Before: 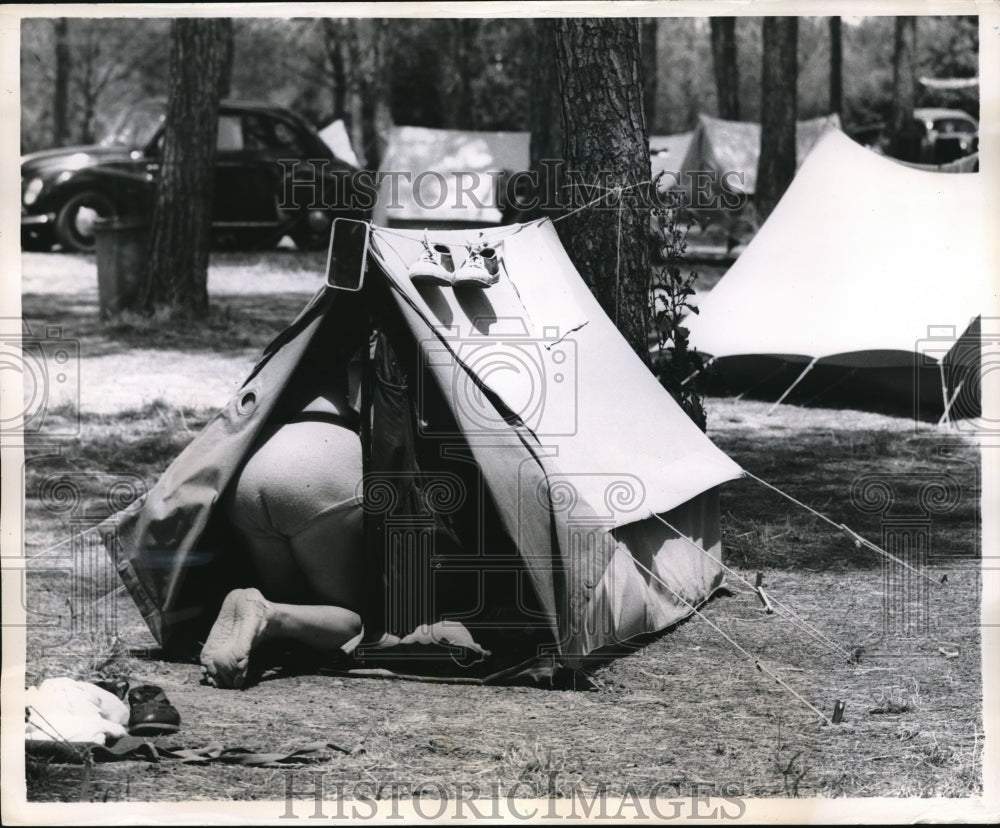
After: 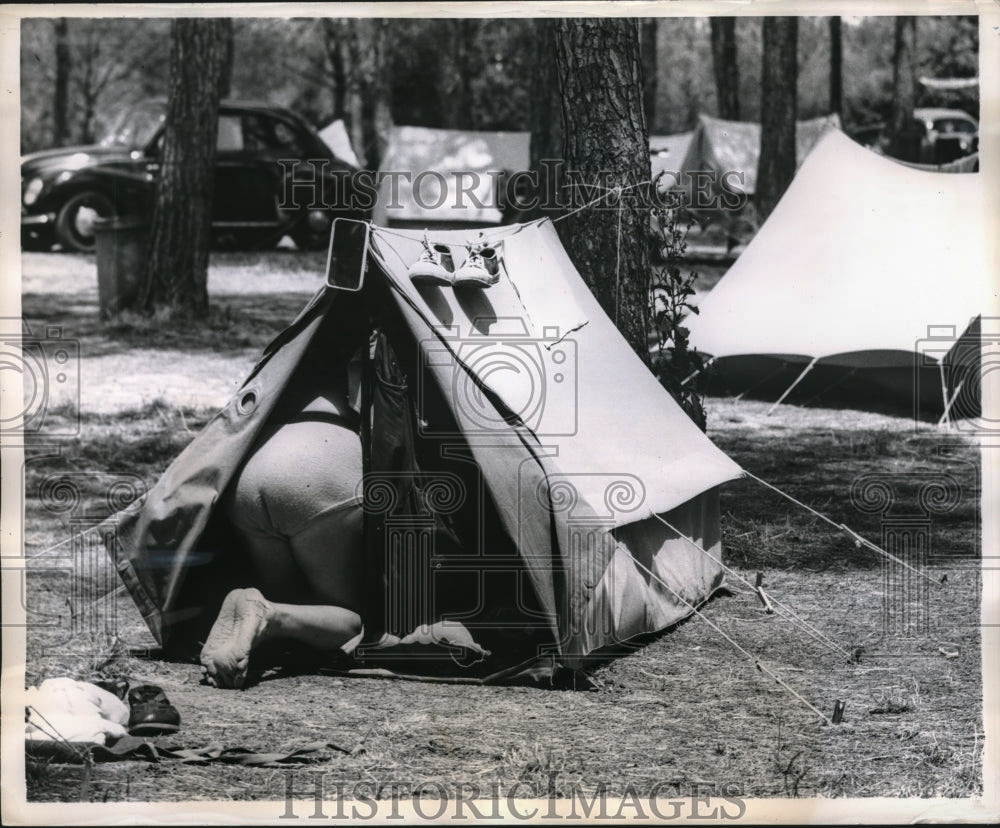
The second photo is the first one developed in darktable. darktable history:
local contrast: on, module defaults
base curve: curves: ch0 [(0, 0) (0.74, 0.67) (1, 1)], preserve colors none
